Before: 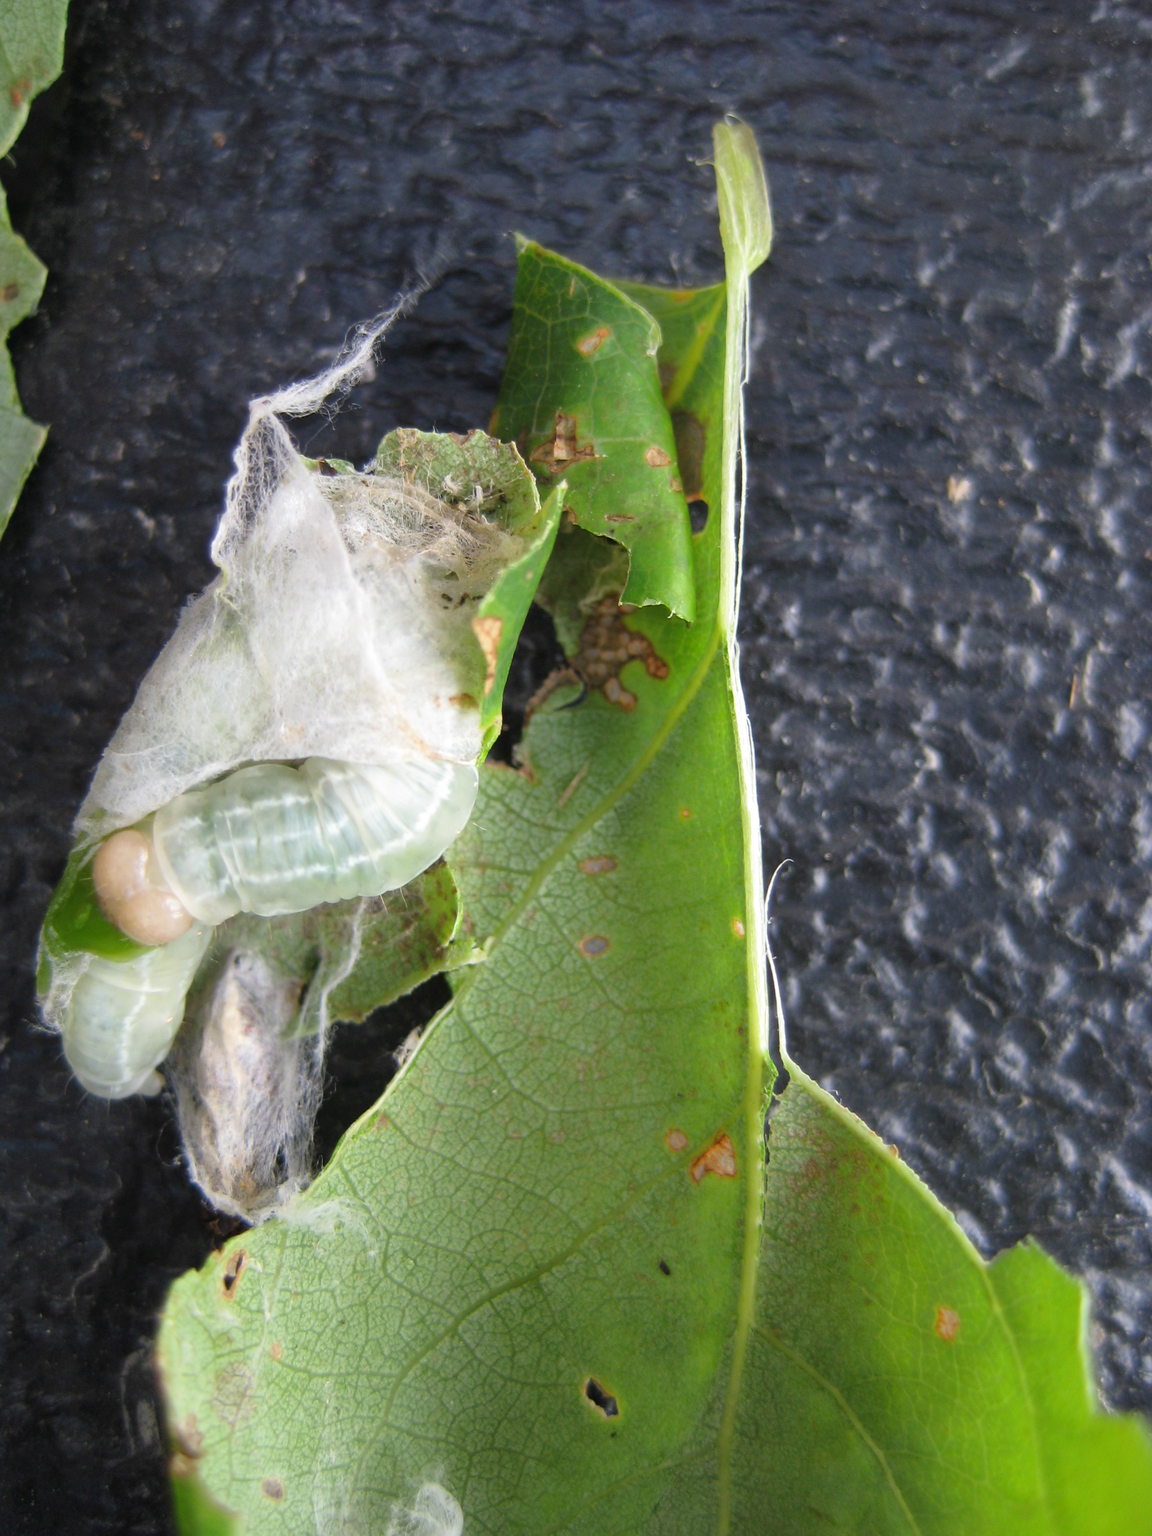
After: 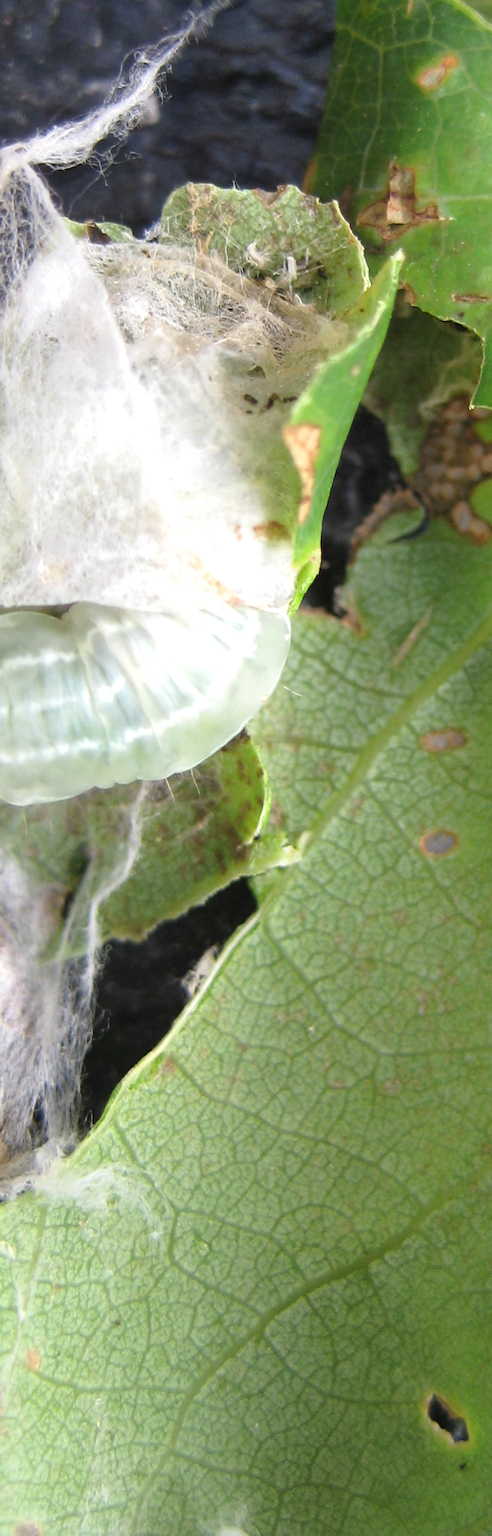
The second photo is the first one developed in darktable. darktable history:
shadows and highlights: radius 44.78, white point adjustment 6.64, compress 79.65%, highlights color adjustment 78.42%, soften with gaussian
crop and rotate: left 21.77%, top 18.528%, right 44.676%, bottom 2.997%
